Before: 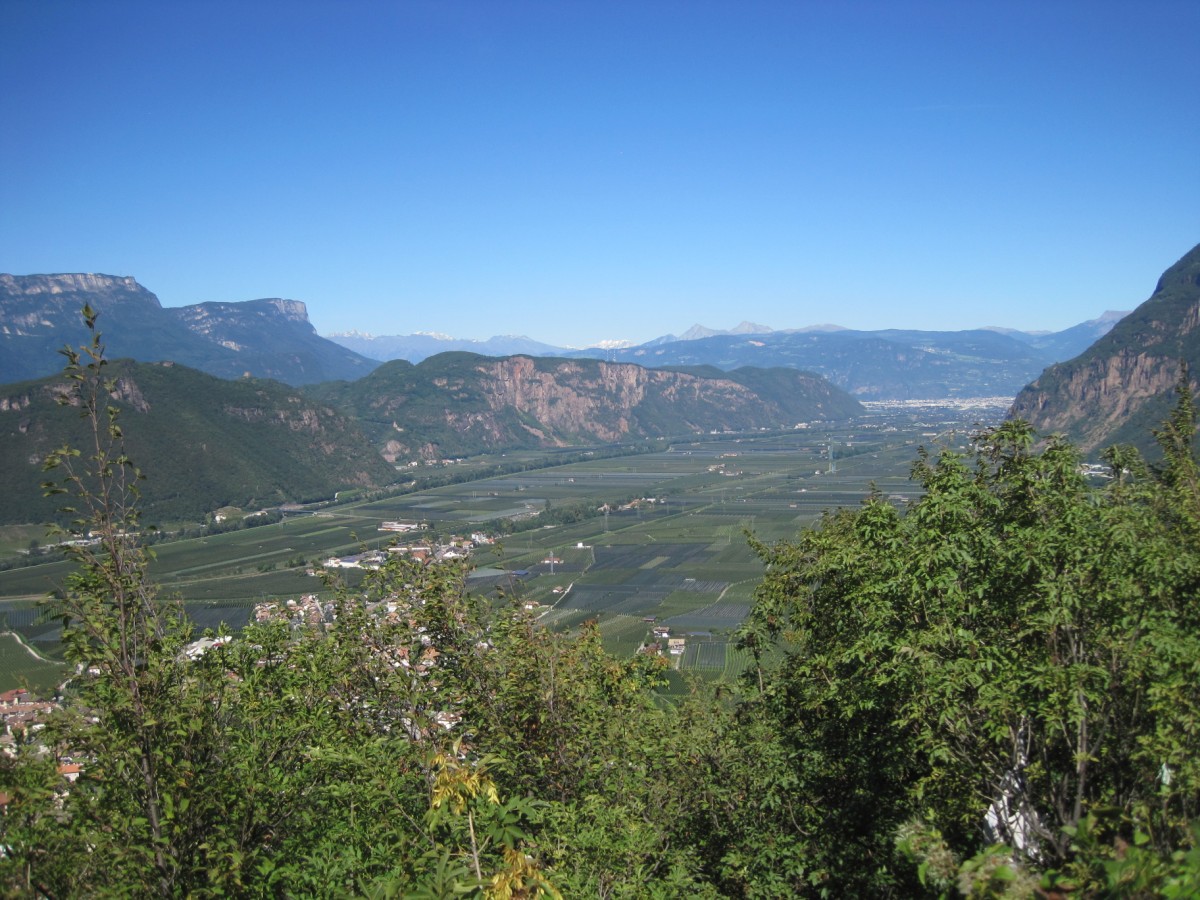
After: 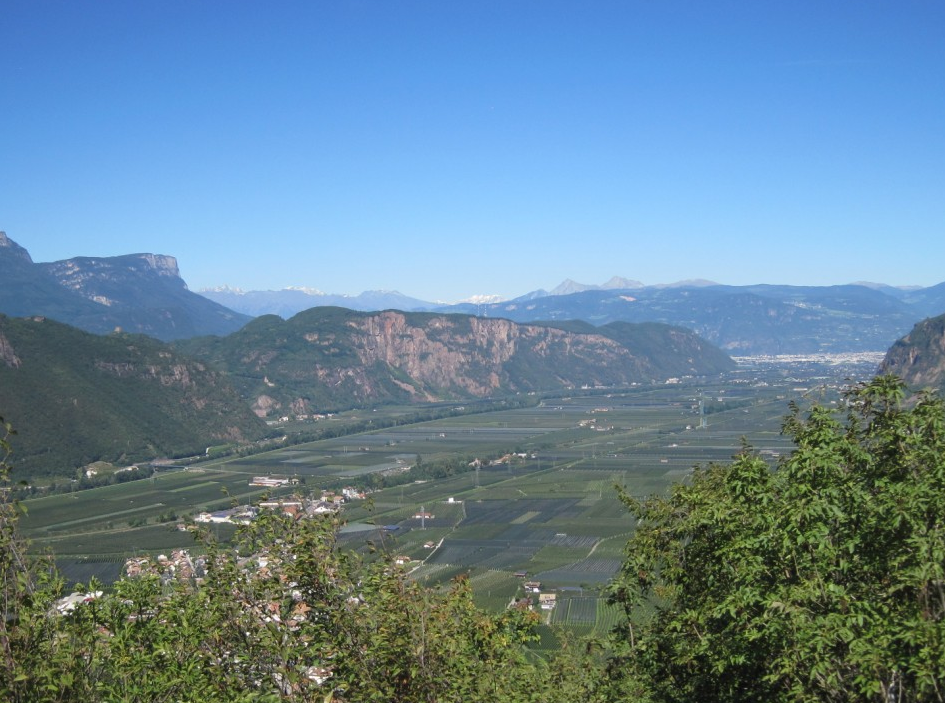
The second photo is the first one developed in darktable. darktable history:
crop and rotate: left 10.77%, top 5.1%, right 10.41%, bottom 16.76%
white balance: emerald 1
